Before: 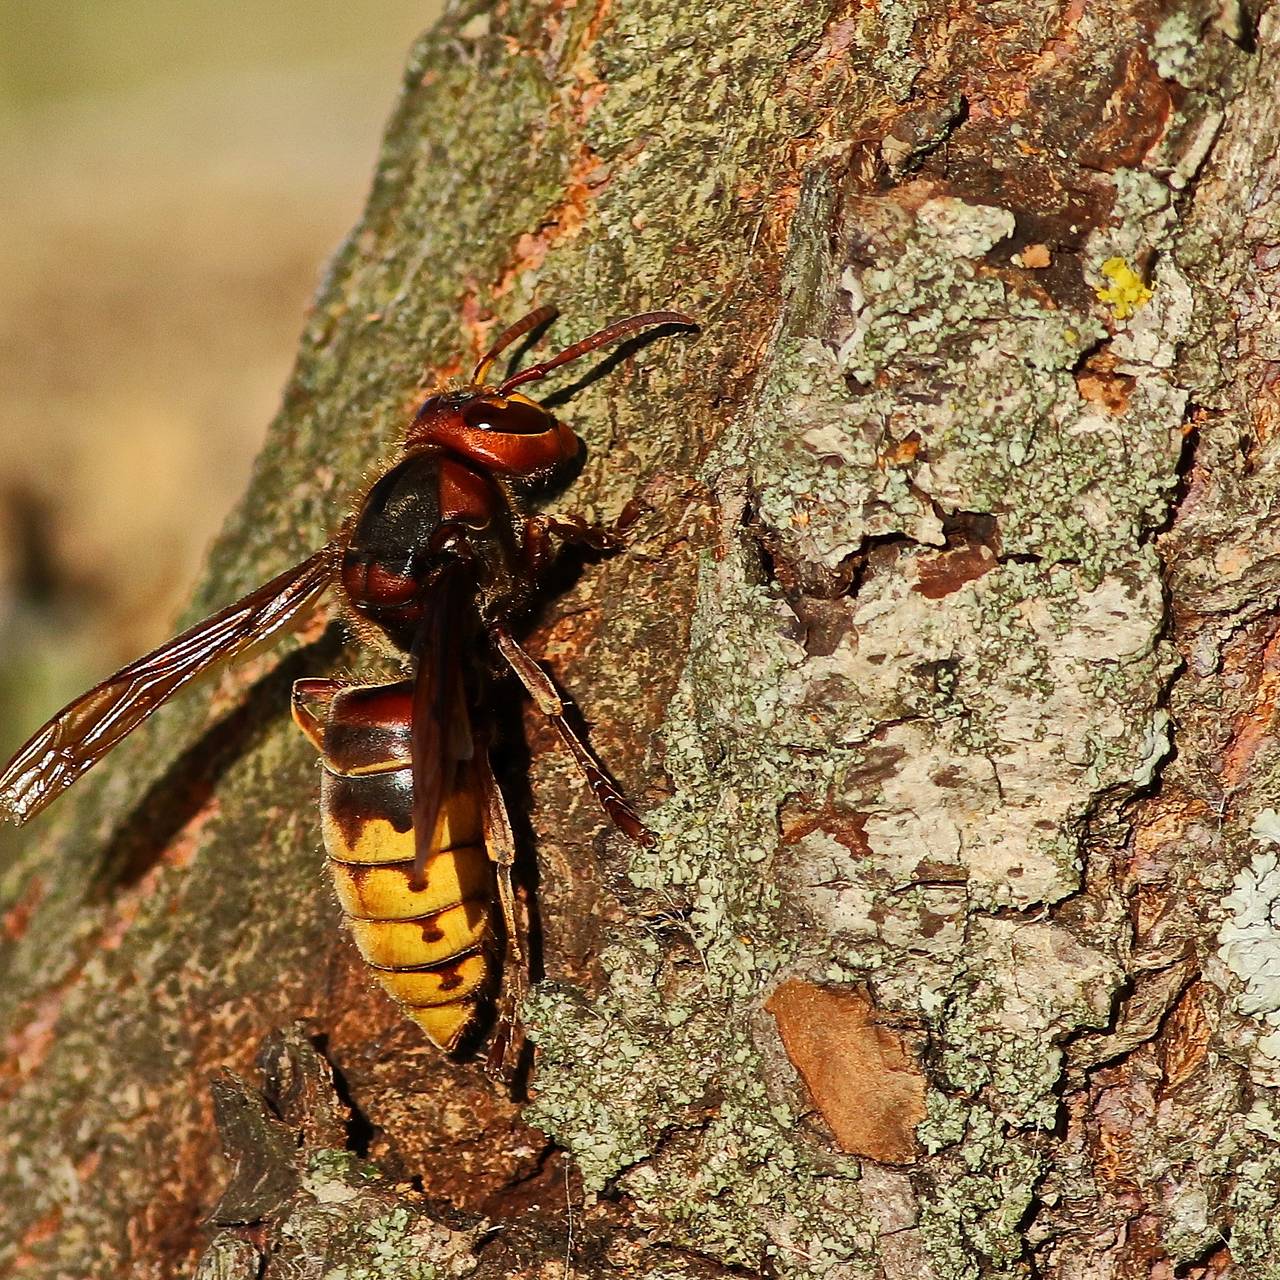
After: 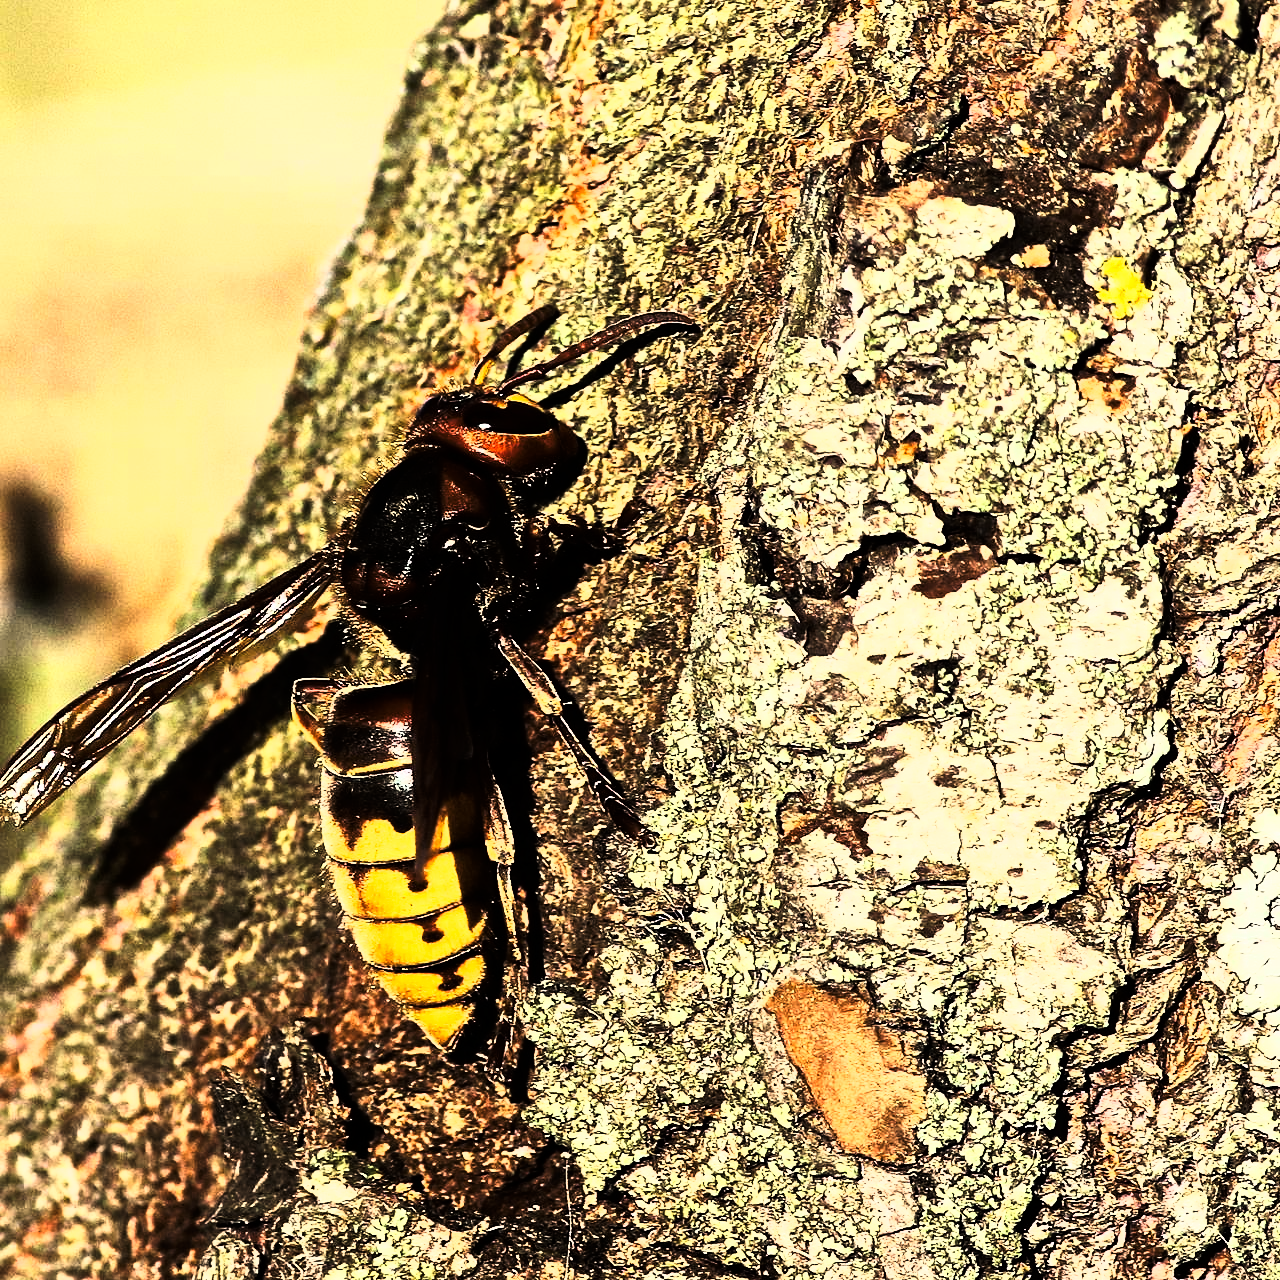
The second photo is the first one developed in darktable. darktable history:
tone curve: curves: ch0 [(0, 0) (0.003, 0) (0.011, 0.001) (0.025, 0.003) (0.044, 0.003) (0.069, 0.006) (0.1, 0.009) (0.136, 0.014) (0.177, 0.029) (0.224, 0.061) (0.277, 0.127) (0.335, 0.218) (0.399, 0.38) (0.468, 0.588) (0.543, 0.809) (0.623, 0.947) (0.709, 0.987) (0.801, 0.99) (0.898, 0.99) (1, 1)], color space Lab, linked channels, preserve colors none
